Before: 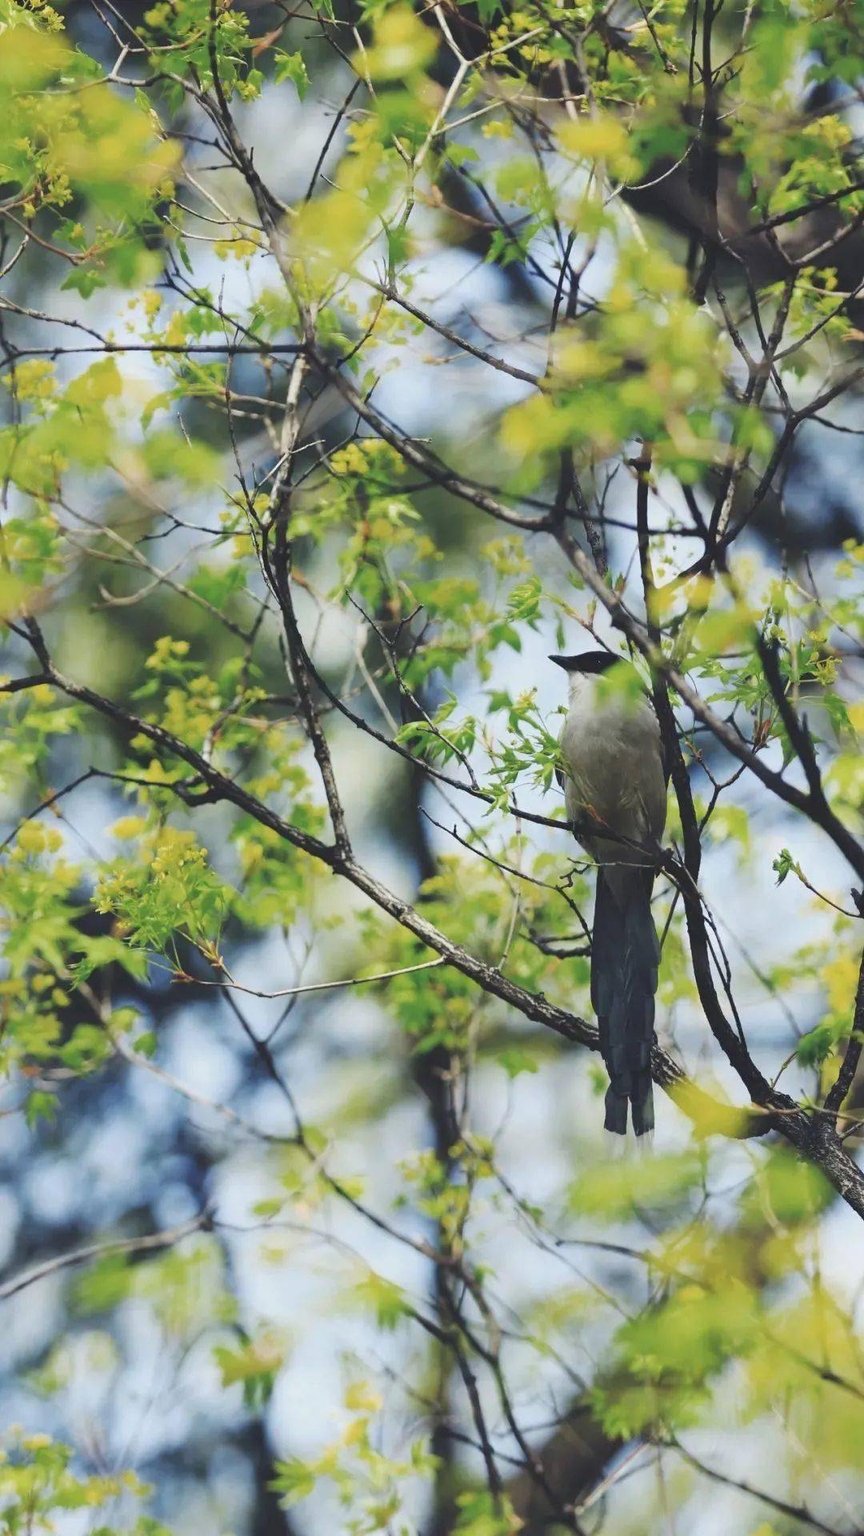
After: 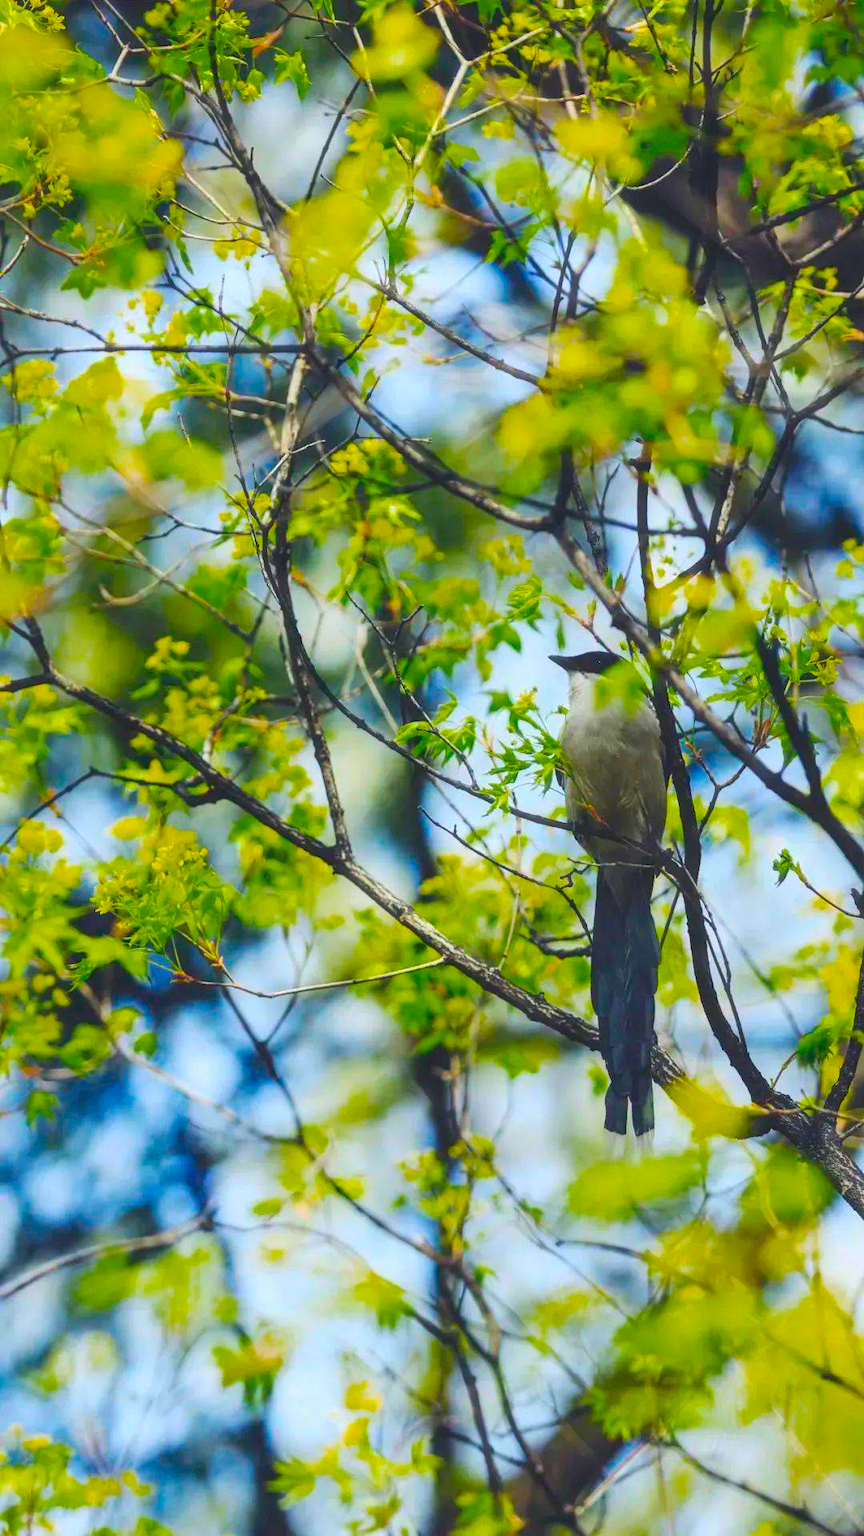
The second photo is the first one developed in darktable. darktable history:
haze removal: strength -0.1, adaptive false
local contrast: on, module defaults
color balance rgb: linear chroma grading › global chroma 42%, perceptual saturation grading › global saturation 42%, global vibrance 33%
